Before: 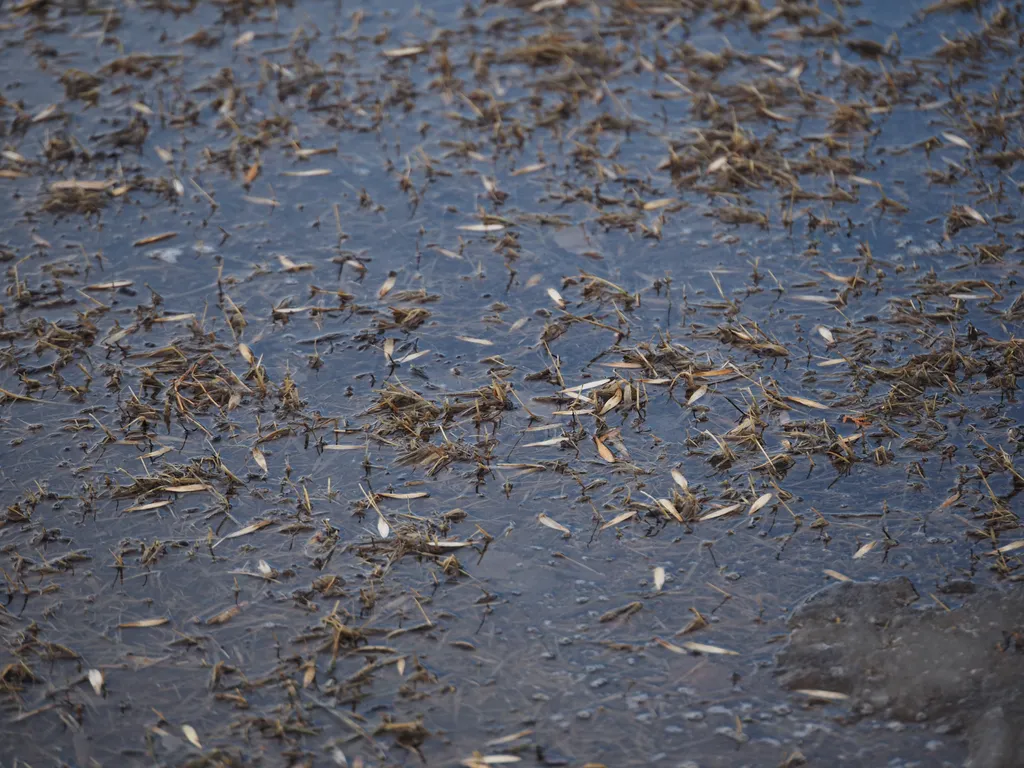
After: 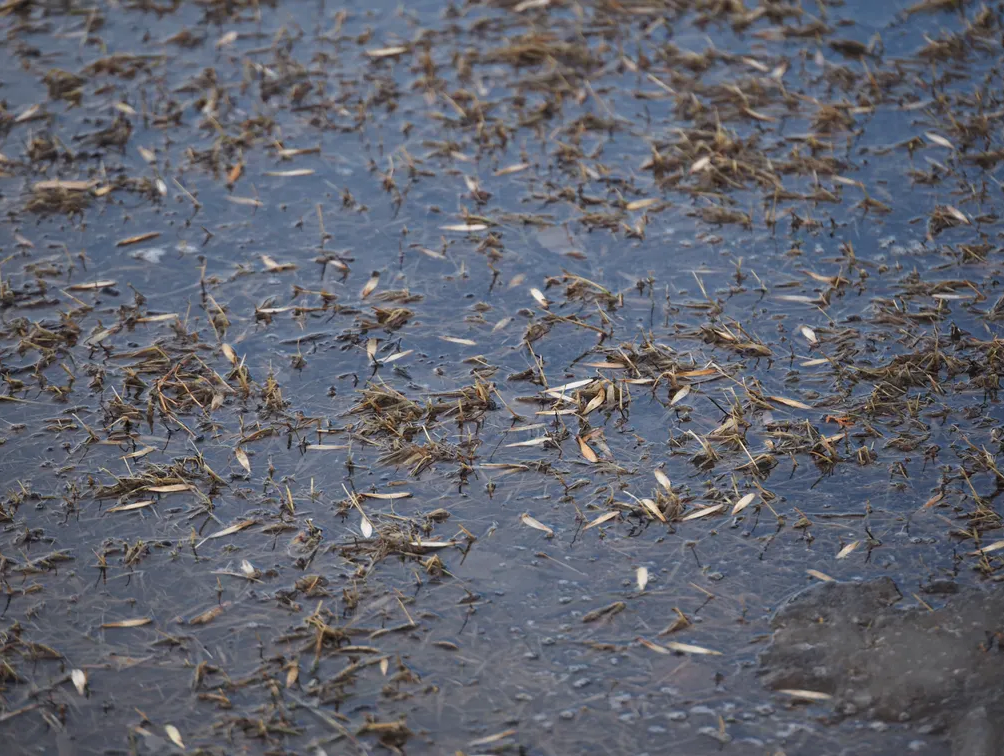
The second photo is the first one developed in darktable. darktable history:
exposure: exposure 0.203 EV, compensate highlight preservation false
crop: left 1.681%, right 0.267%, bottom 1.527%
